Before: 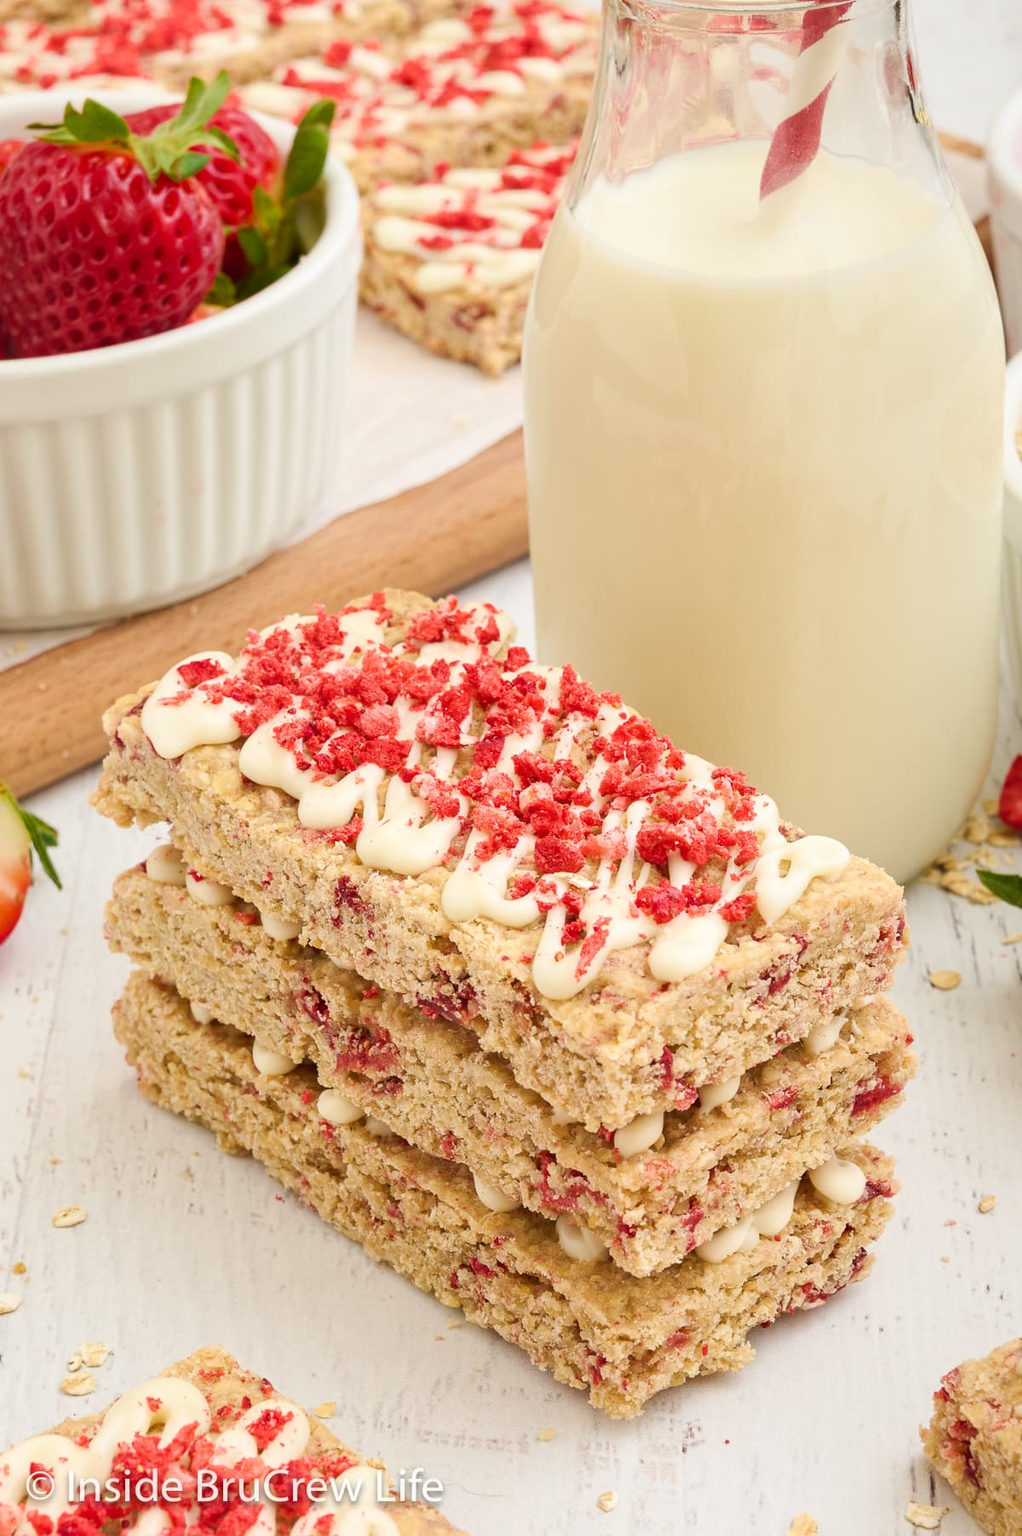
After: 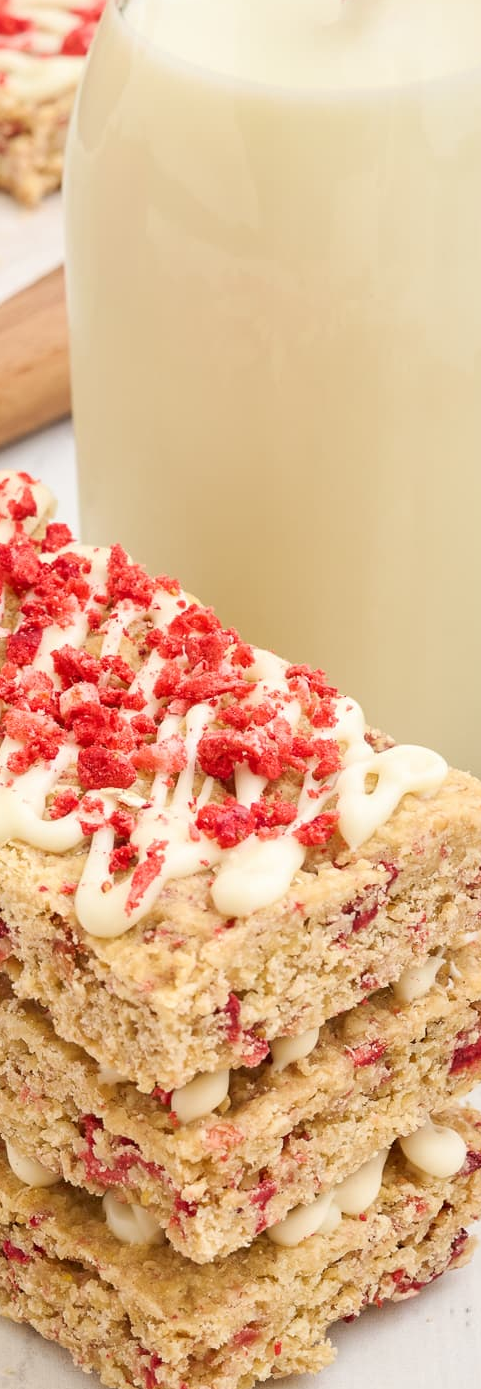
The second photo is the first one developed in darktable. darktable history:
crop: left 45.891%, top 13.111%, right 13.953%, bottom 9.804%
